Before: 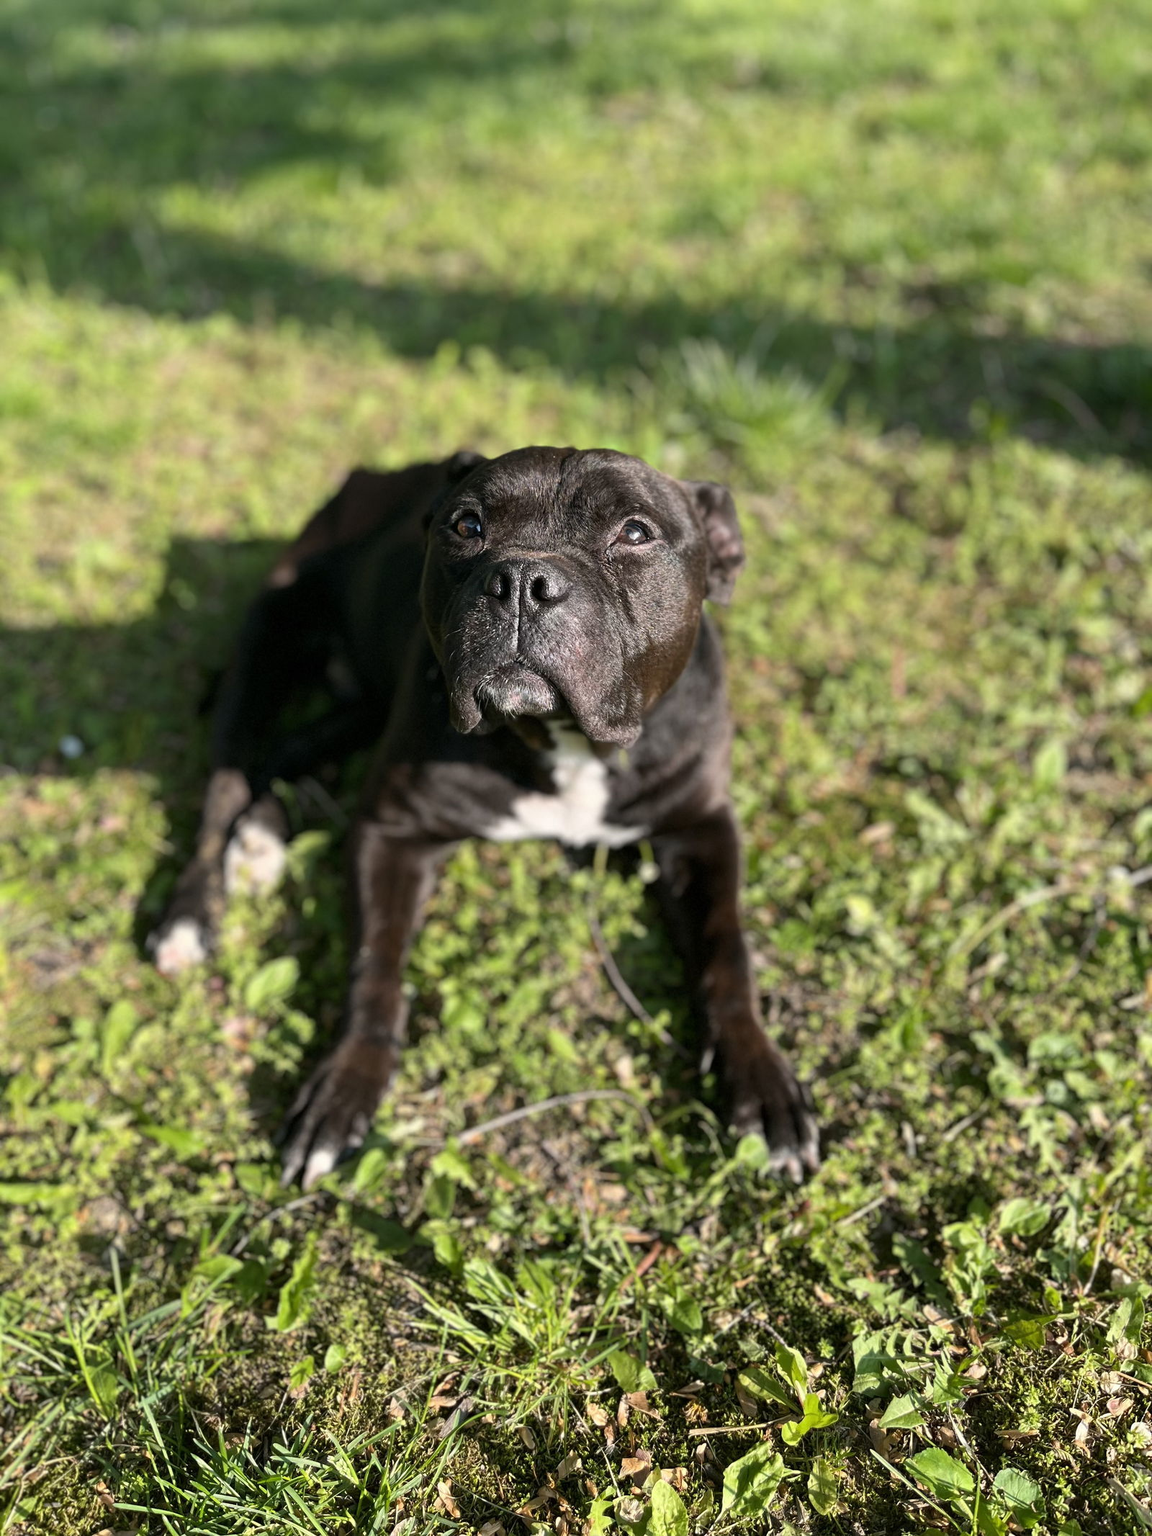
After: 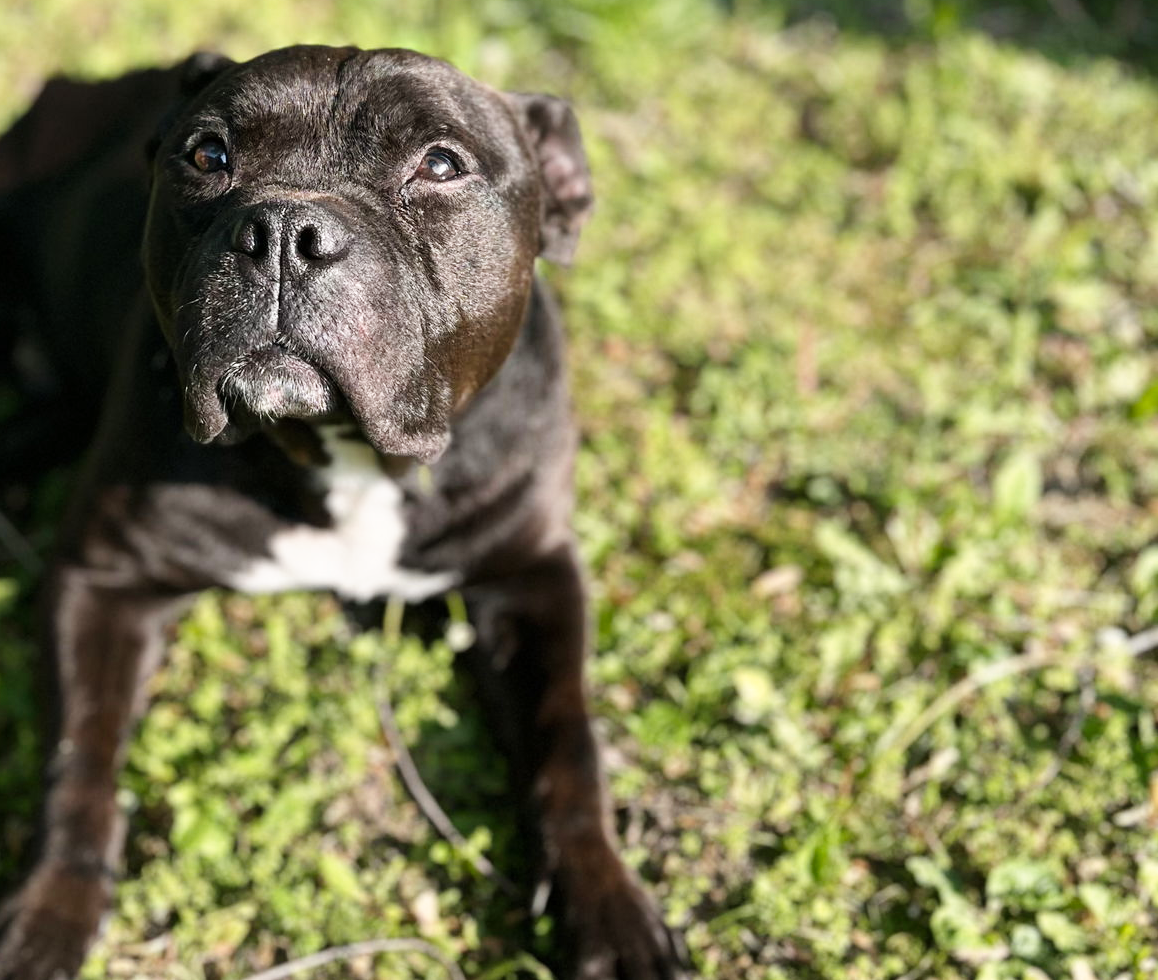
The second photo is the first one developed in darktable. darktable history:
tone curve: curves: ch0 [(0, 0) (0.051, 0.047) (0.102, 0.099) (0.258, 0.29) (0.442, 0.527) (0.695, 0.804) (0.88, 0.952) (1, 1)]; ch1 [(0, 0) (0.339, 0.298) (0.402, 0.363) (0.444, 0.415) (0.485, 0.469) (0.494, 0.493) (0.504, 0.501) (0.525, 0.534) (0.555, 0.593) (0.594, 0.648) (1, 1)]; ch2 [(0, 0) (0.48, 0.48) (0.504, 0.5) (0.535, 0.557) (0.581, 0.623) (0.649, 0.683) (0.824, 0.815) (1, 1)], preserve colors none
crop and rotate: left 27.581%, top 26.959%, bottom 27.054%
